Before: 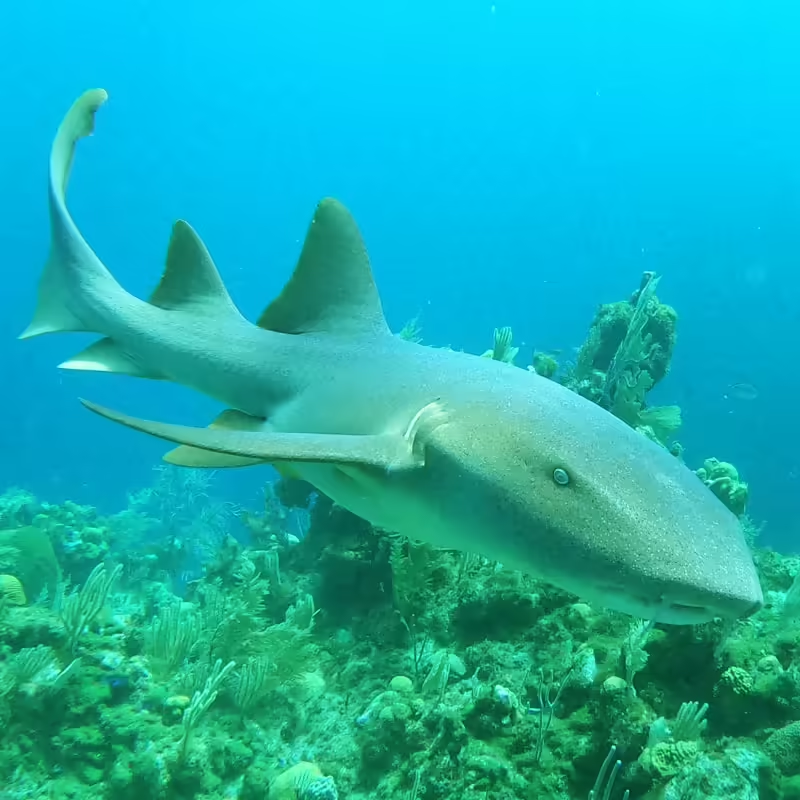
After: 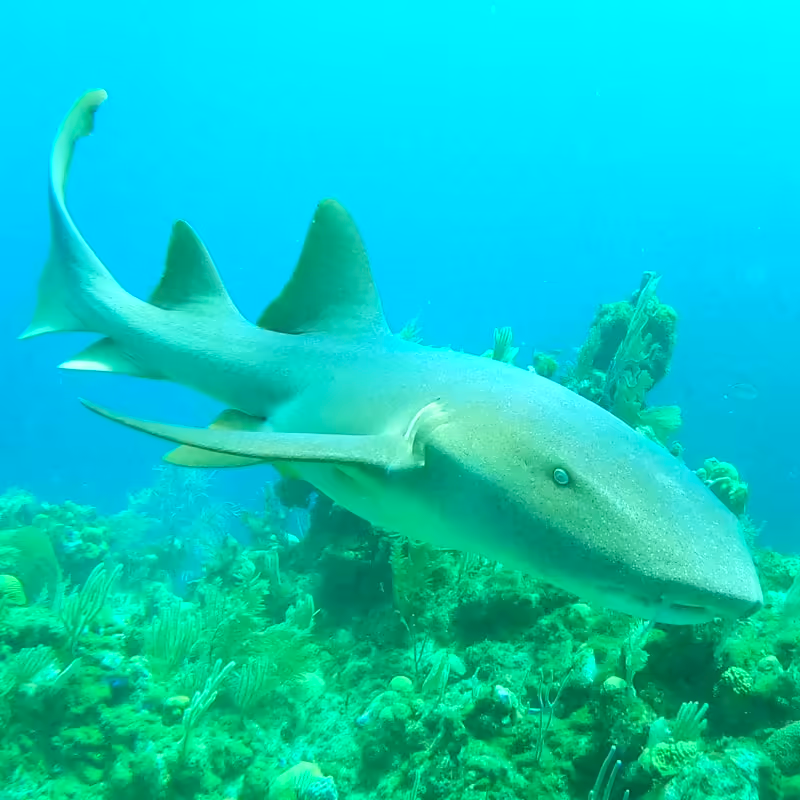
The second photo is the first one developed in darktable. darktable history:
contrast brightness saturation: brightness 0.09, saturation 0.19
color balance: mode lift, gamma, gain (sRGB), lift [1, 1, 1.022, 1.026]
levels: levels [0.073, 0.497, 0.972]
